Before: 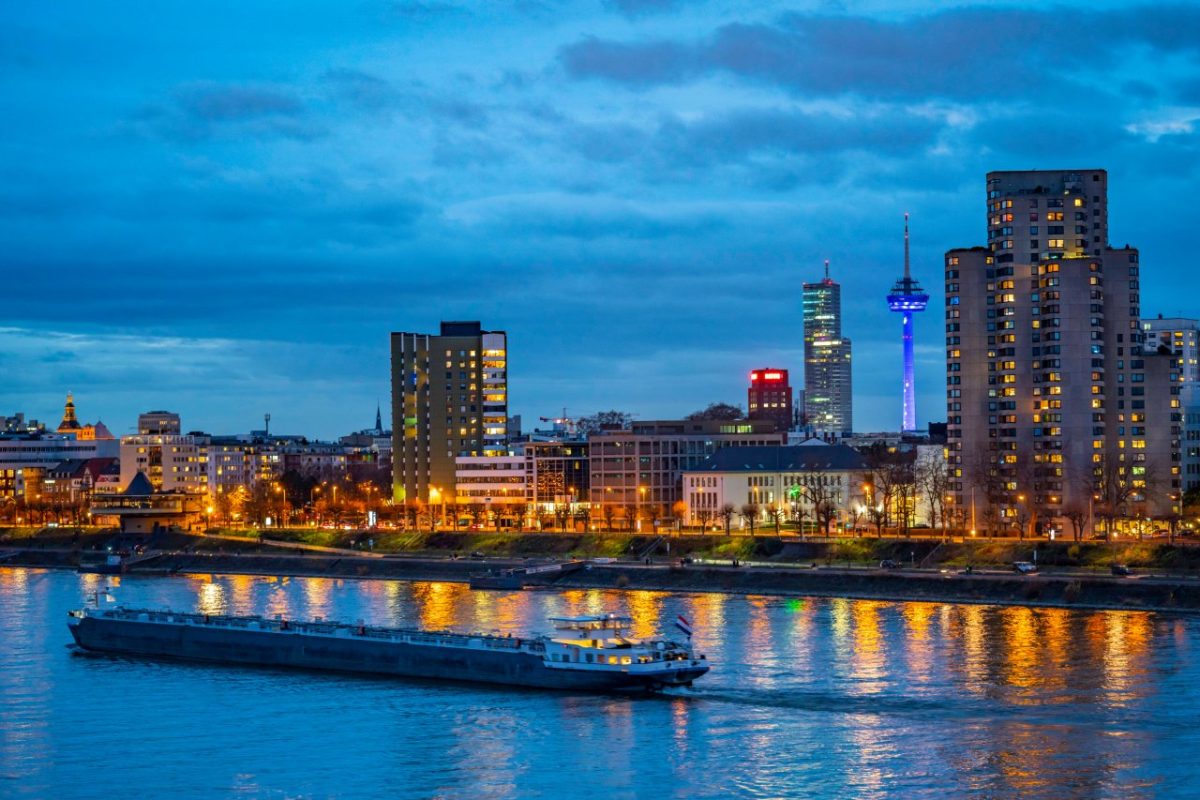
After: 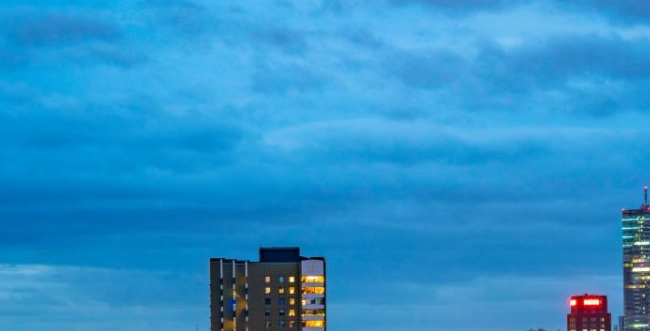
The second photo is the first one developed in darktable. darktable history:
crop: left 15.152%, top 9.321%, right 30.636%, bottom 49.214%
